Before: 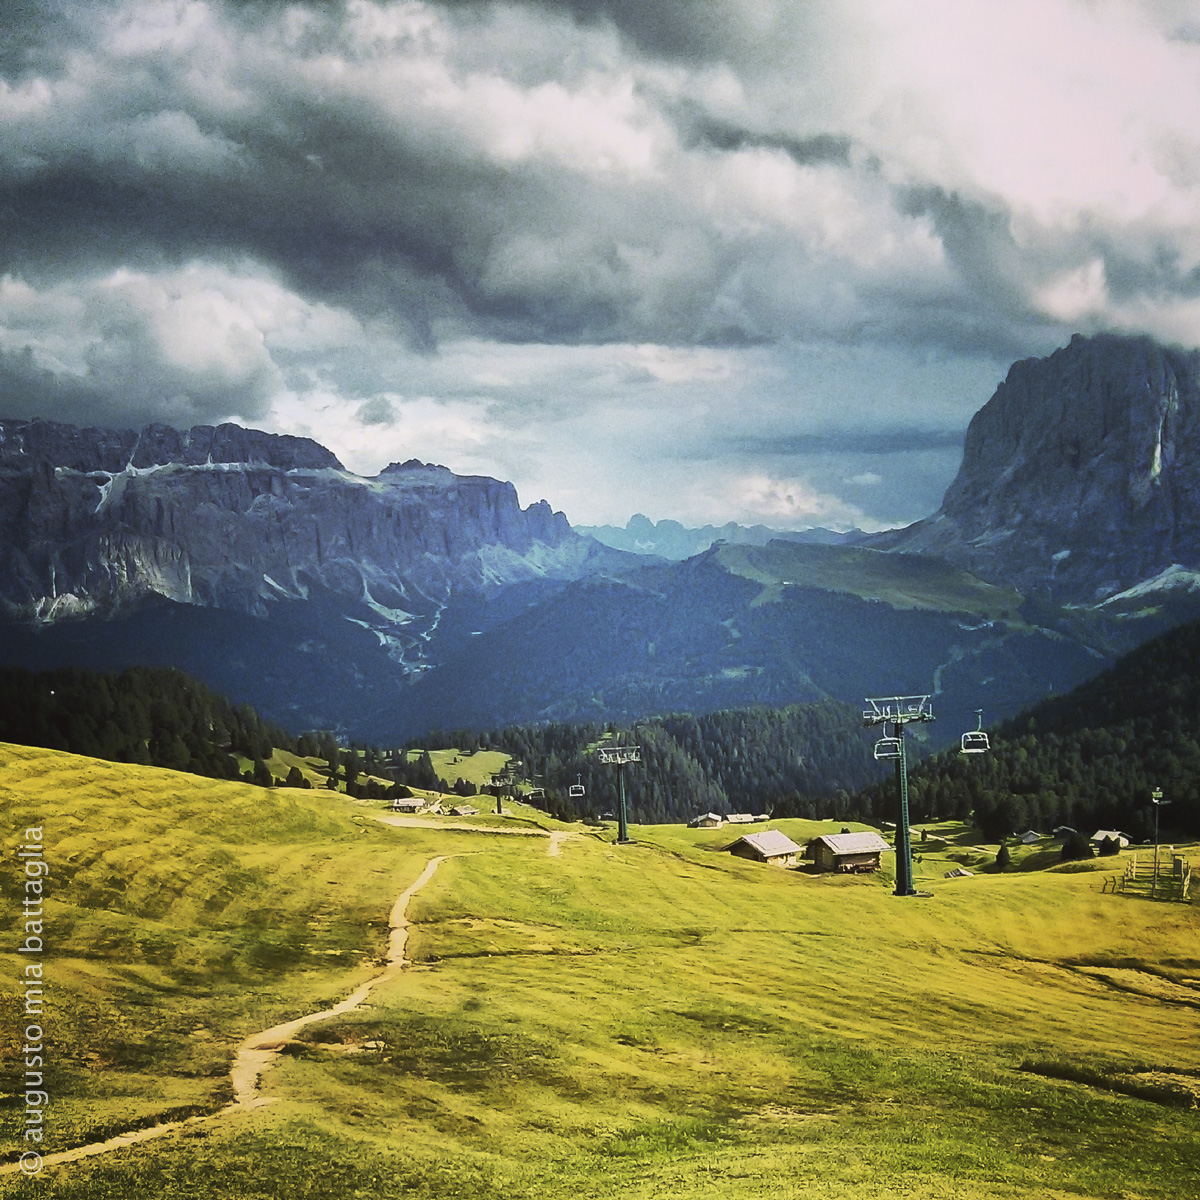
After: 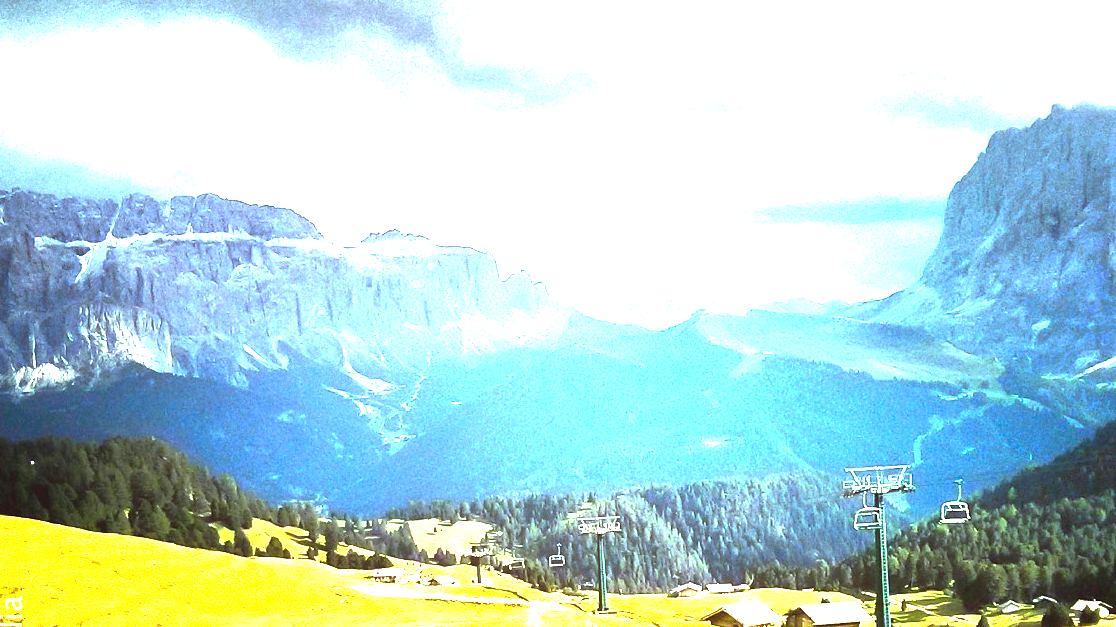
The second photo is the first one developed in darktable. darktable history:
base curve: preserve colors none
exposure: exposure 0.999 EV, compensate highlight preservation false
levels: levels [0, 0.281, 0.562]
crop: left 1.744%, top 19.225%, right 5.069%, bottom 28.357%
